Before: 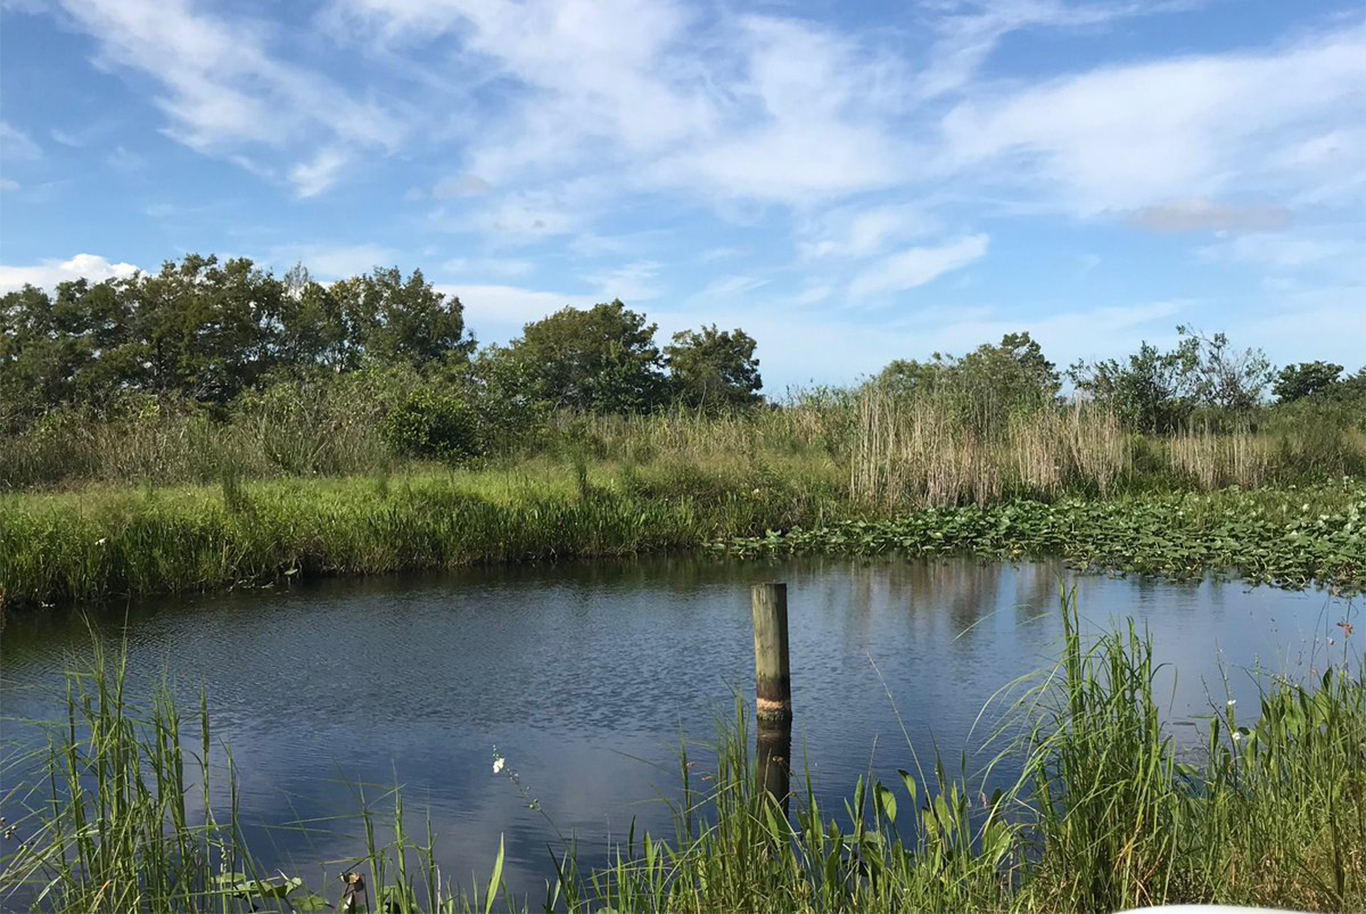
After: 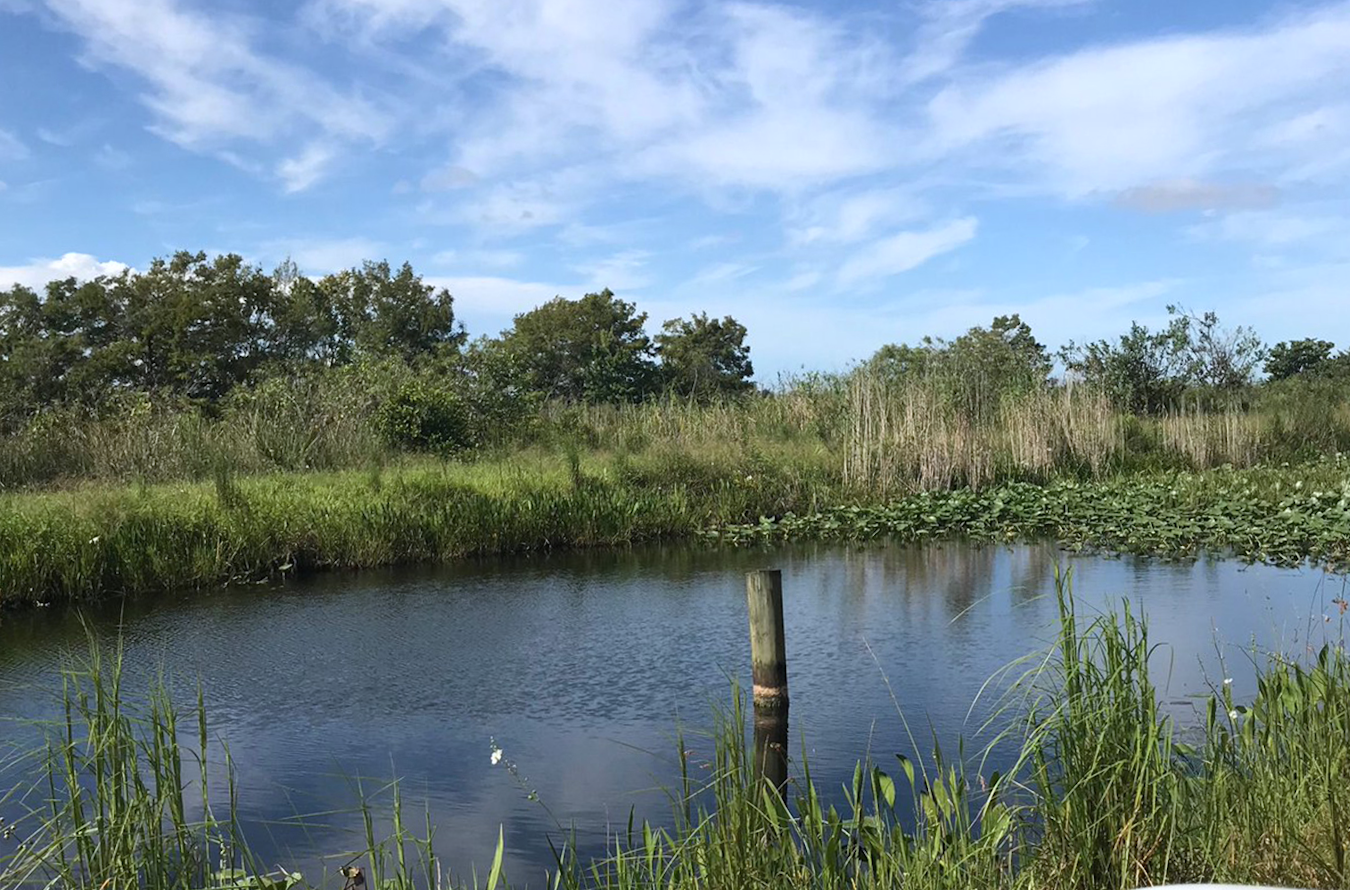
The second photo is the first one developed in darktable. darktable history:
contrast brightness saturation: saturation -0.04
rotate and perspective: rotation -1°, crop left 0.011, crop right 0.989, crop top 0.025, crop bottom 0.975
white balance: red 0.983, blue 1.036
